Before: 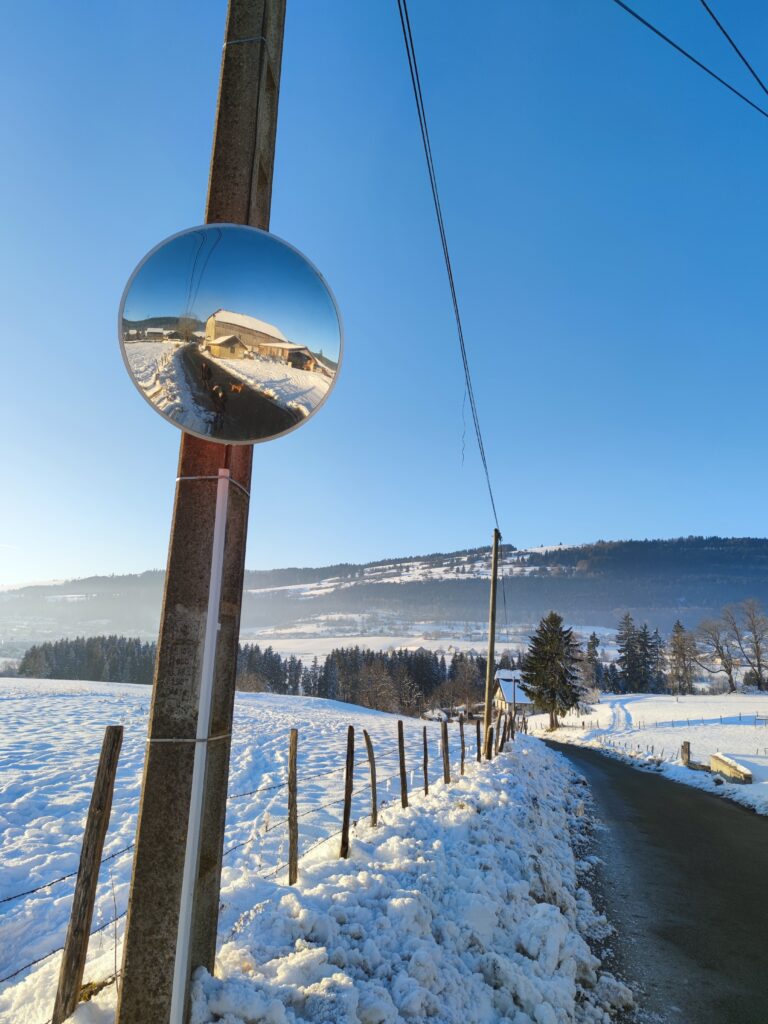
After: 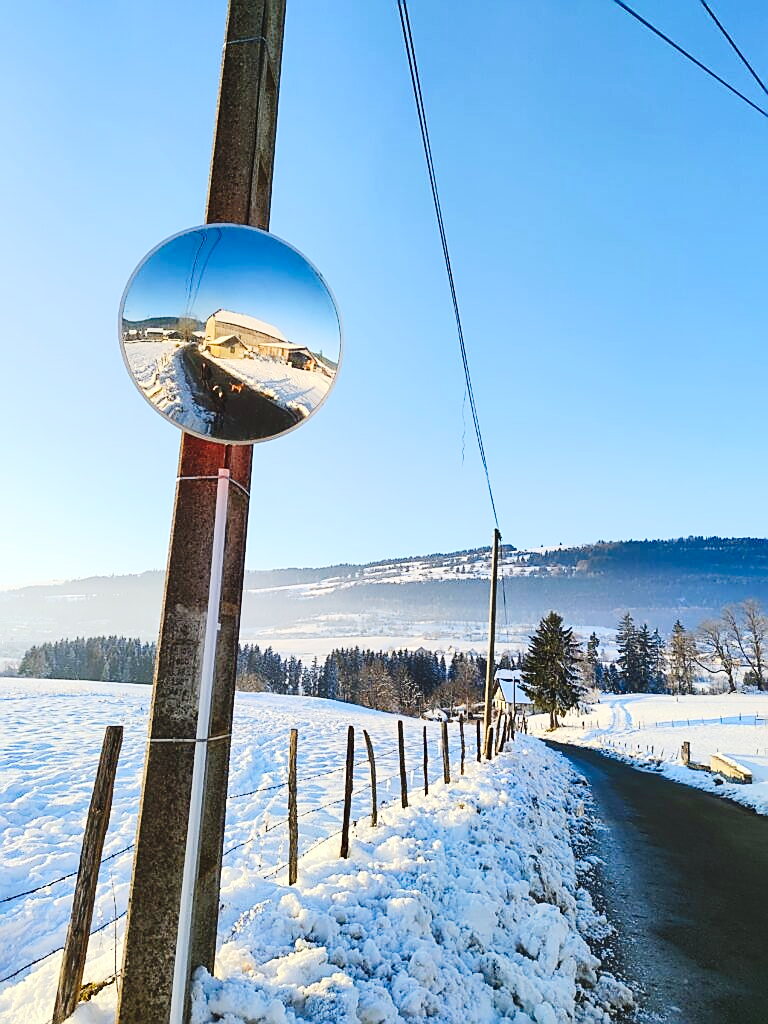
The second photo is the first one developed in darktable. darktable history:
tone curve: curves: ch0 [(0, 0) (0.003, 0.042) (0.011, 0.043) (0.025, 0.047) (0.044, 0.059) (0.069, 0.07) (0.1, 0.085) (0.136, 0.107) (0.177, 0.139) (0.224, 0.185) (0.277, 0.258) (0.335, 0.34) (0.399, 0.434) (0.468, 0.526) (0.543, 0.623) (0.623, 0.709) (0.709, 0.794) (0.801, 0.866) (0.898, 0.919) (1, 1)], preserve colors none
contrast brightness saturation: contrast 0.198, brightness 0.169, saturation 0.22
sharpen: radius 1.354, amount 1.247, threshold 0.747
